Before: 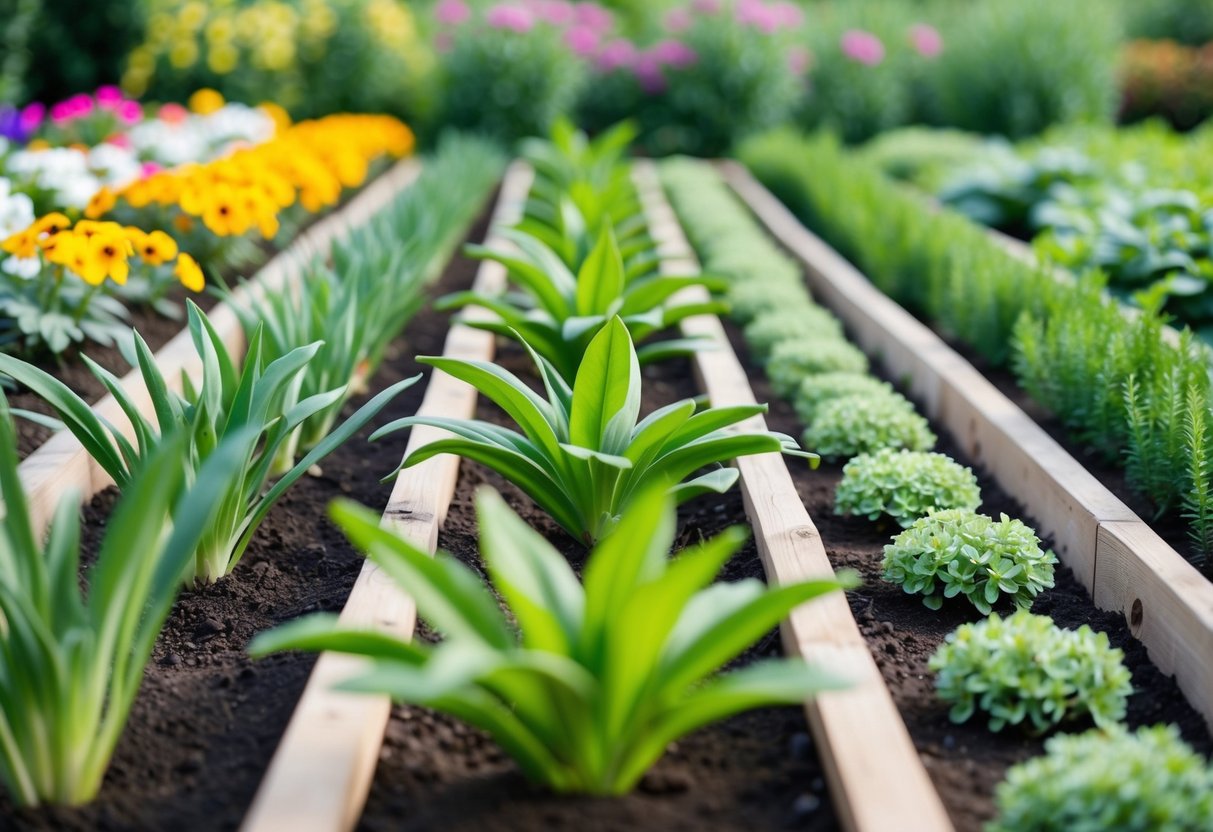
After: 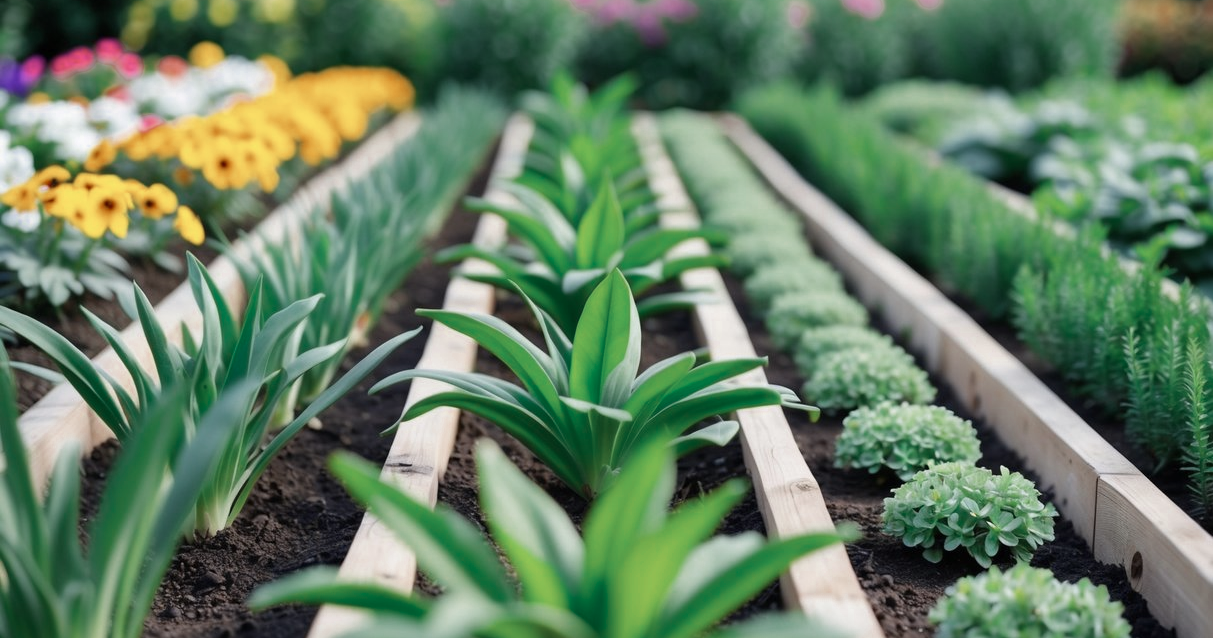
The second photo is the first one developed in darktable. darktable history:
crop: top 5.667%, bottom 17.637%
color zones: curves: ch0 [(0, 0.5) (0.125, 0.4) (0.25, 0.5) (0.375, 0.4) (0.5, 0.4) (0.625, 0.35) (0.75, 0.35) (0.875, 0.5)]; ch1 [(0, 0.35) (0.125, 0.45) (0.25, 0.35) (0.375, 0.35) (0.5, 0.35) (0.625, 0.35) (0.75, 0.45) (0.875, 0.35)]; ch2 [(0, 0.6) (0.125, 0.5) (0.25, 0.5) (0.375, 0.6) (0.5, 0.6) (0.625, 0.5) (0.75, 0.5) (0.875, 0.5)]
